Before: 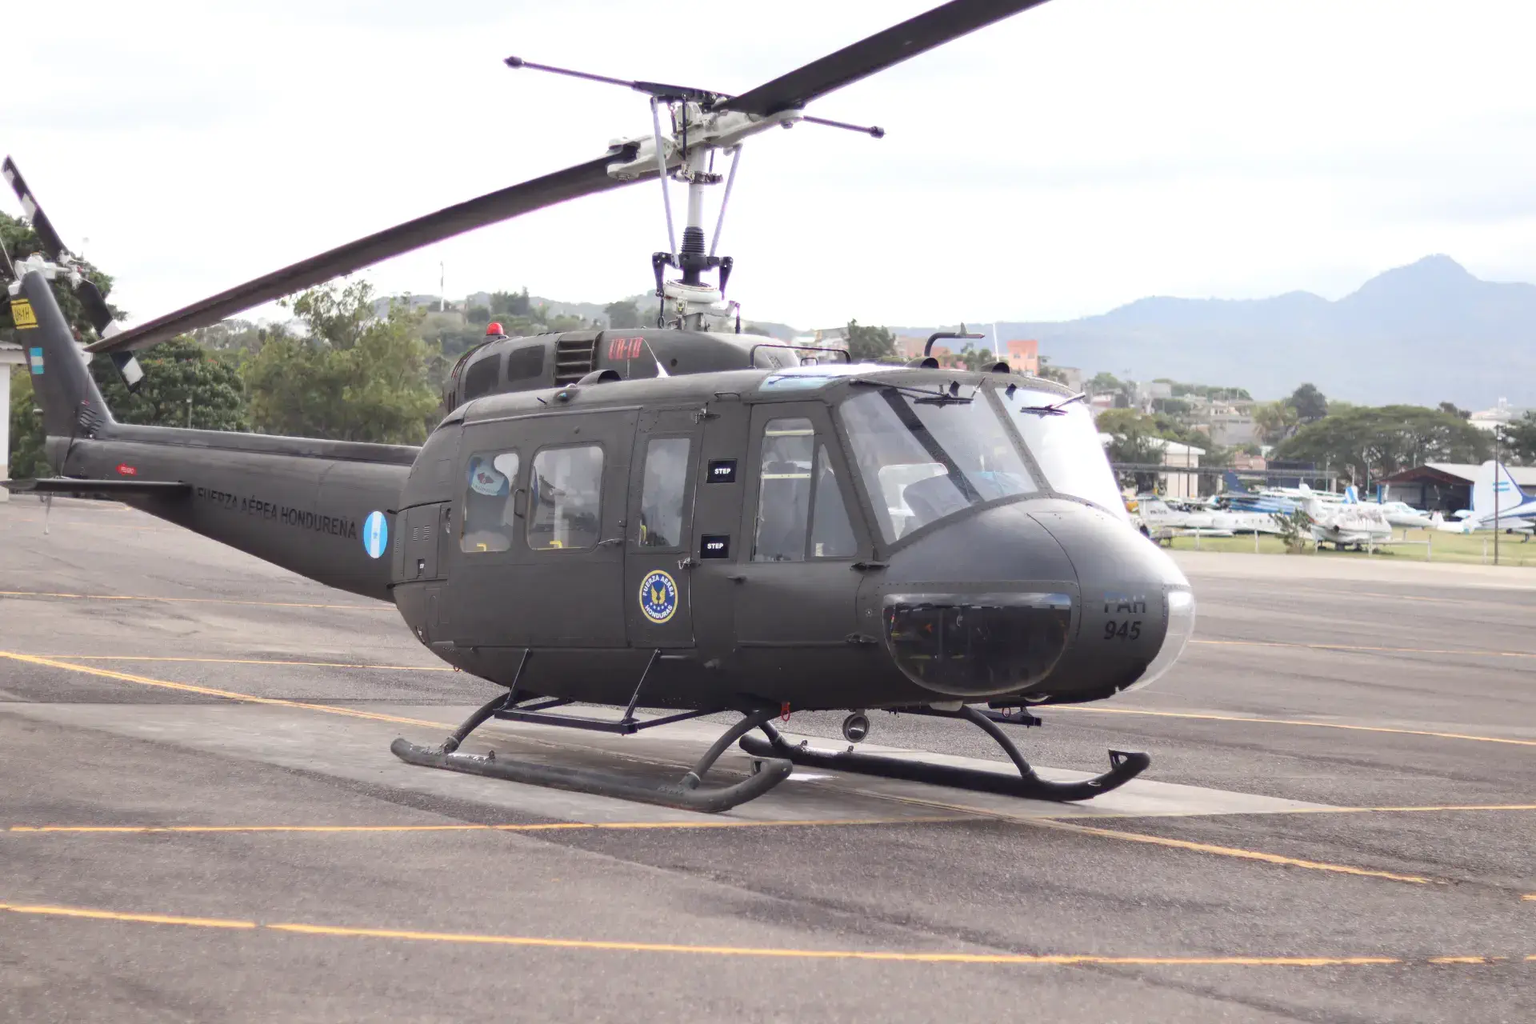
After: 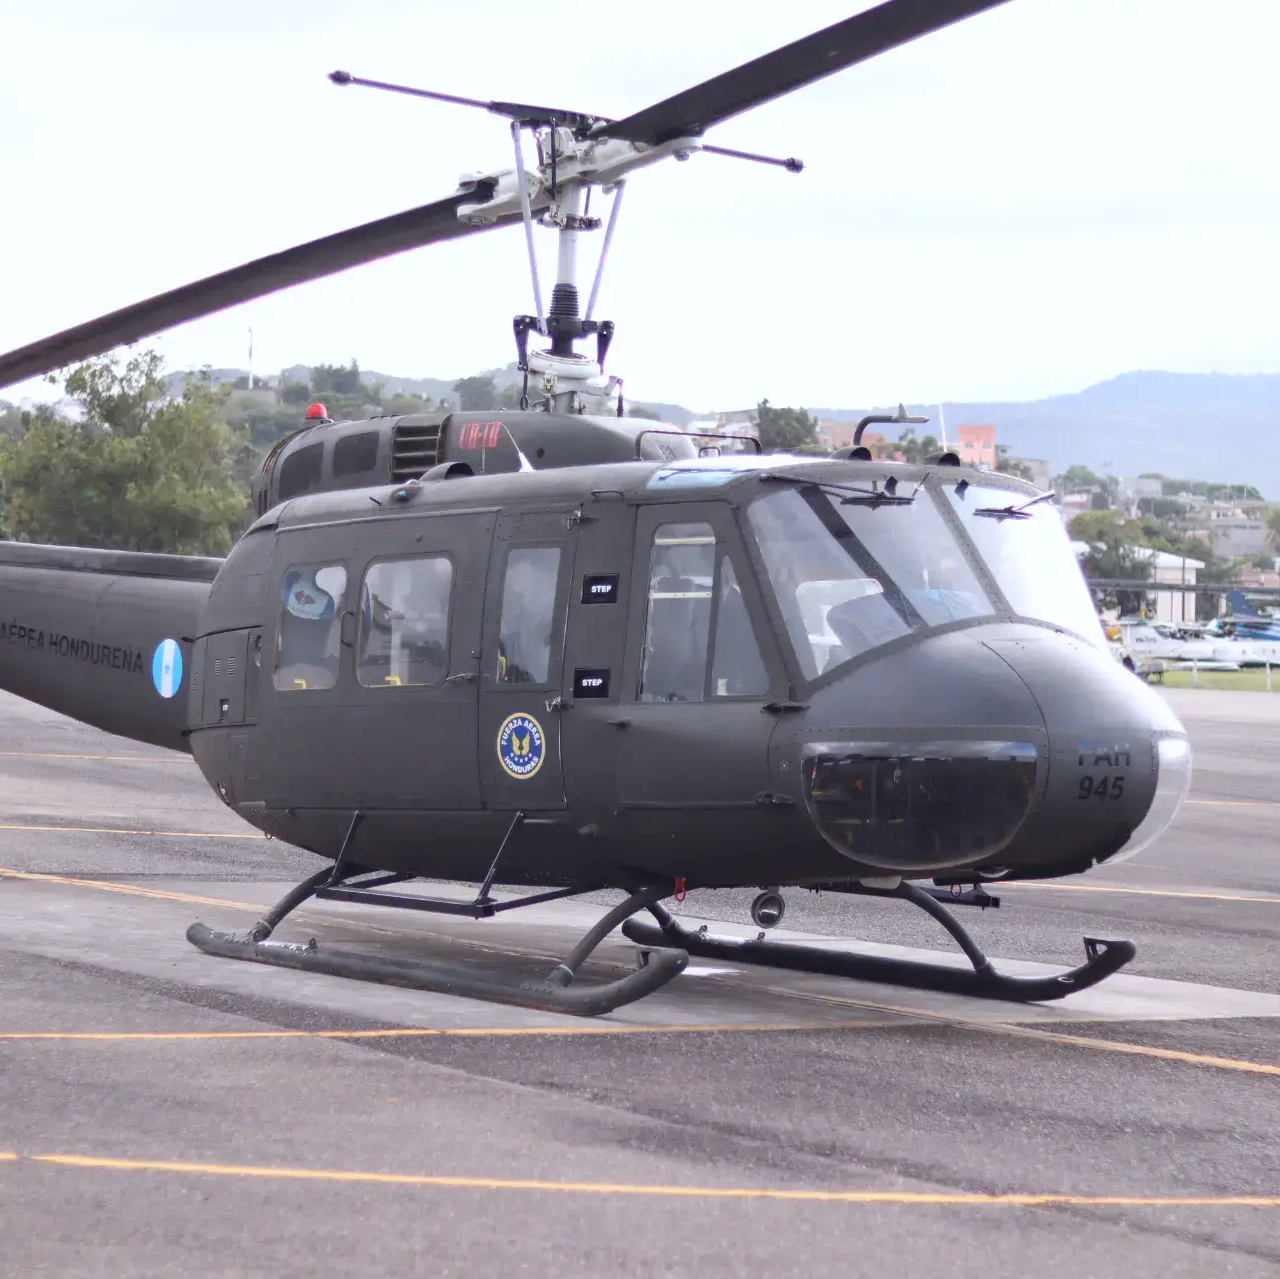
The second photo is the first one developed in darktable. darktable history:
crop and rotate: left 15.754%, right 17.579%
color calibration: illuminant as shot in camera, x 0.358, y 0.373, temperature 4628.91 K
